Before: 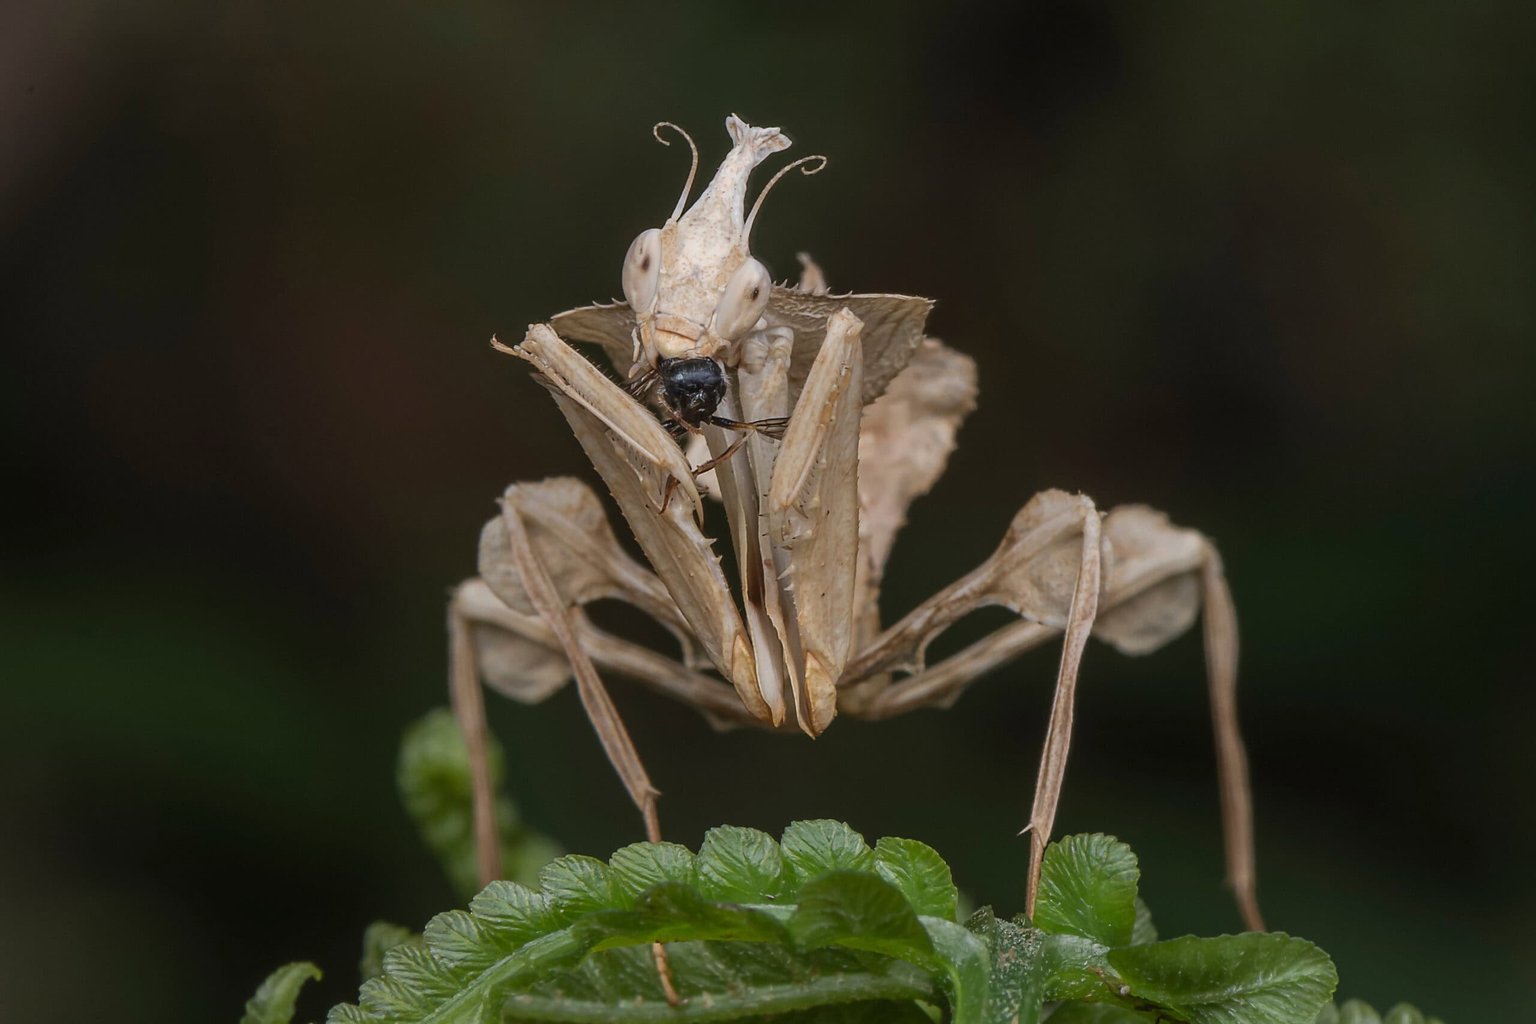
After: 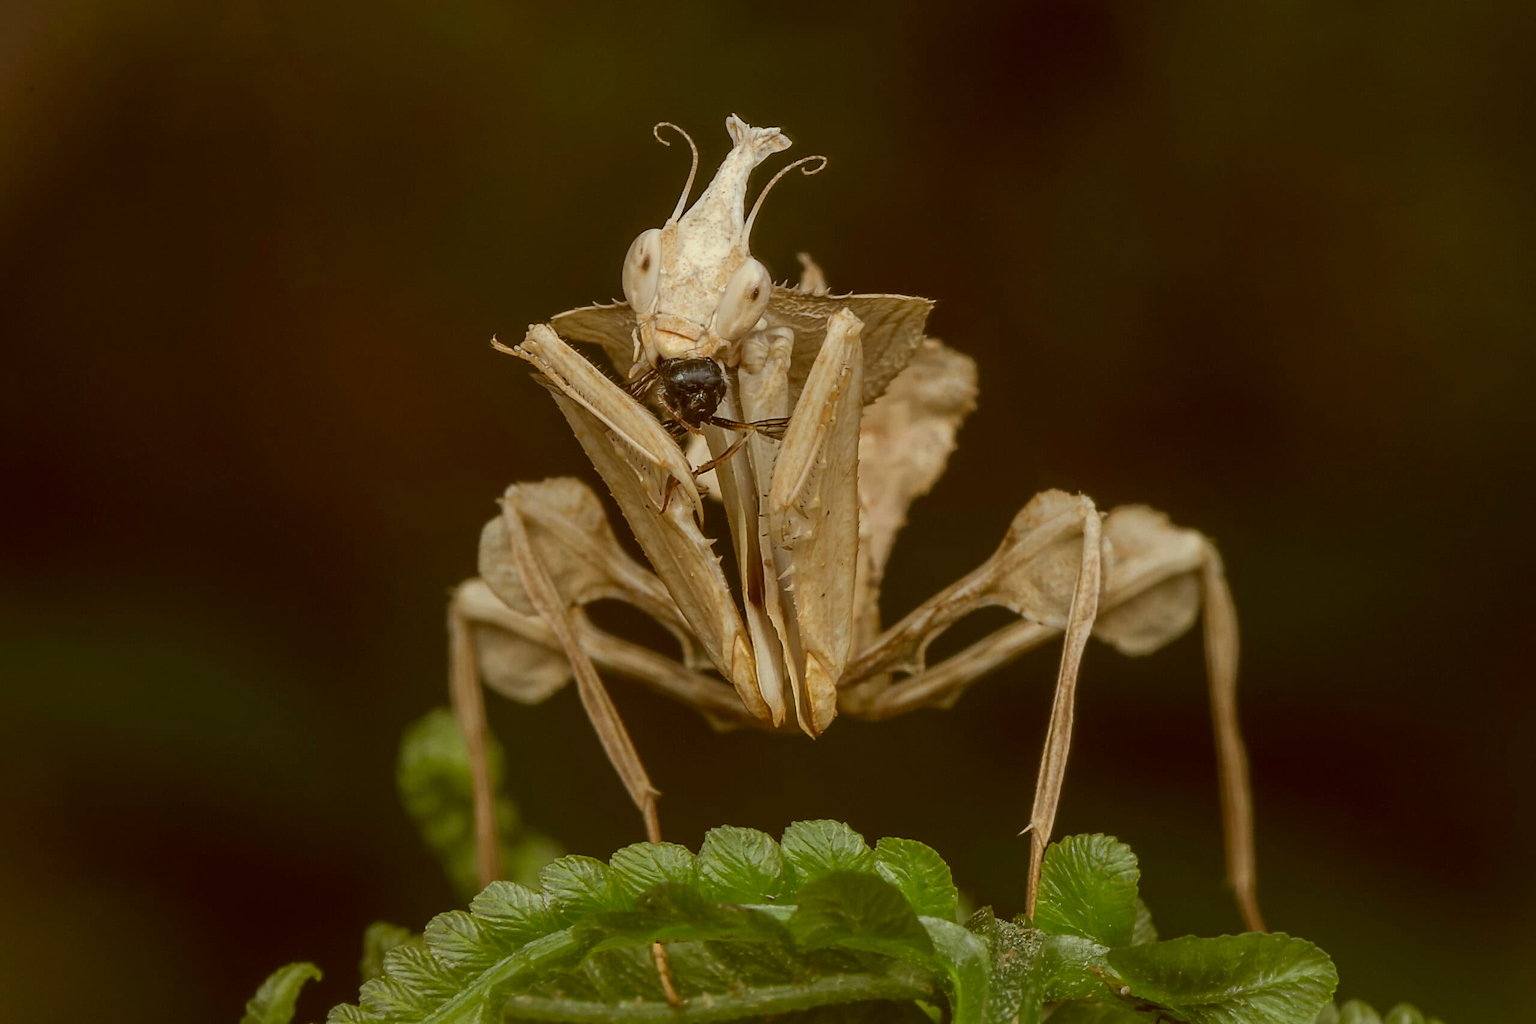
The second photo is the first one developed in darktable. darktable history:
color correction: highlights a* -5.27, highlights b* 9.8, shadows a* 9.23, shadows b* 24.5
